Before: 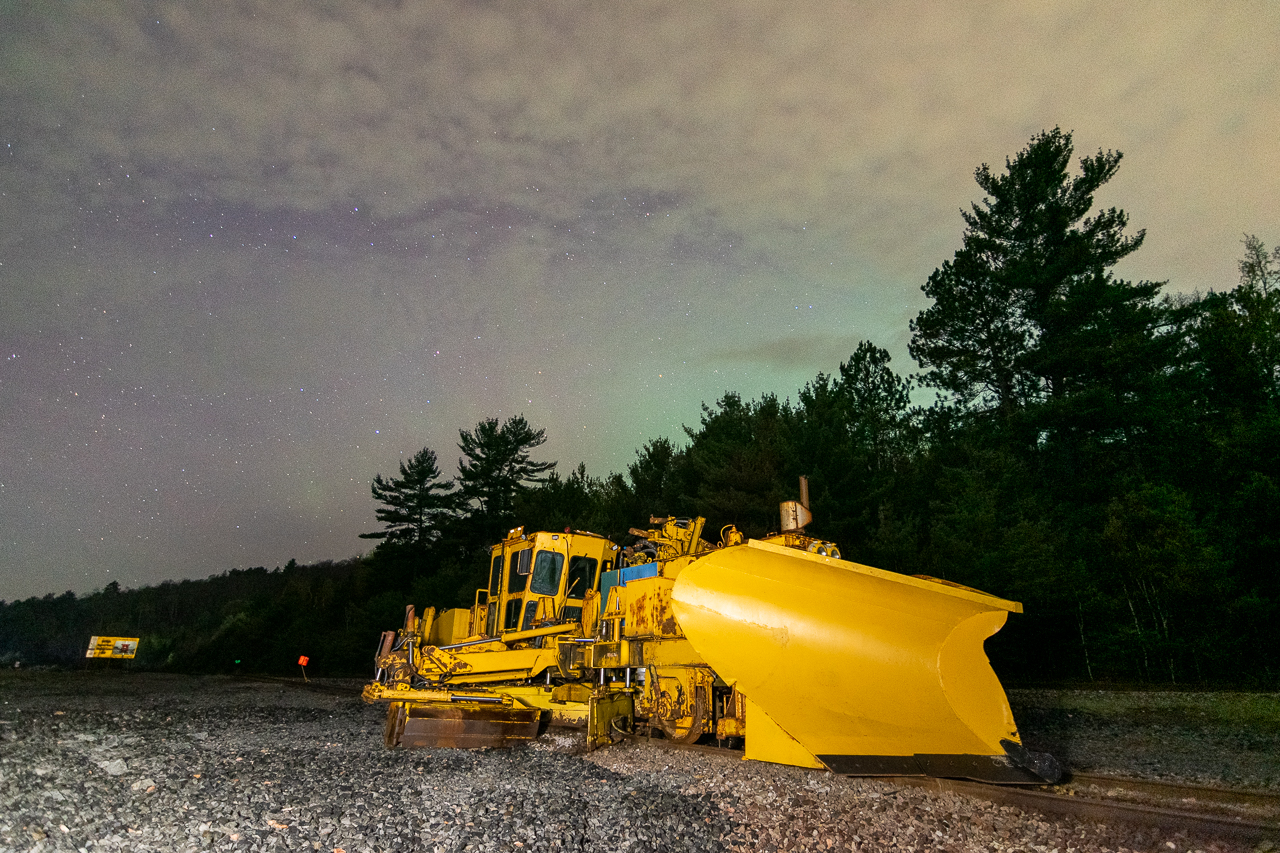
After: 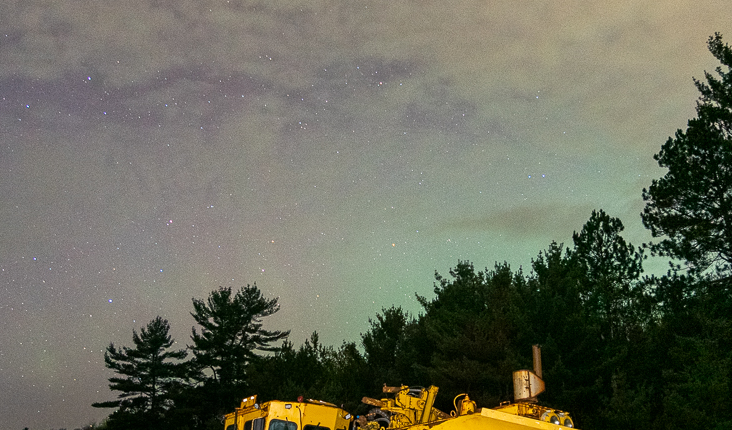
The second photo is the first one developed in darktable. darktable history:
exposure: compensate highlight preservation false
crop: left 20.932%, top 15.471%, right 21.848%, bottom 34.081%
